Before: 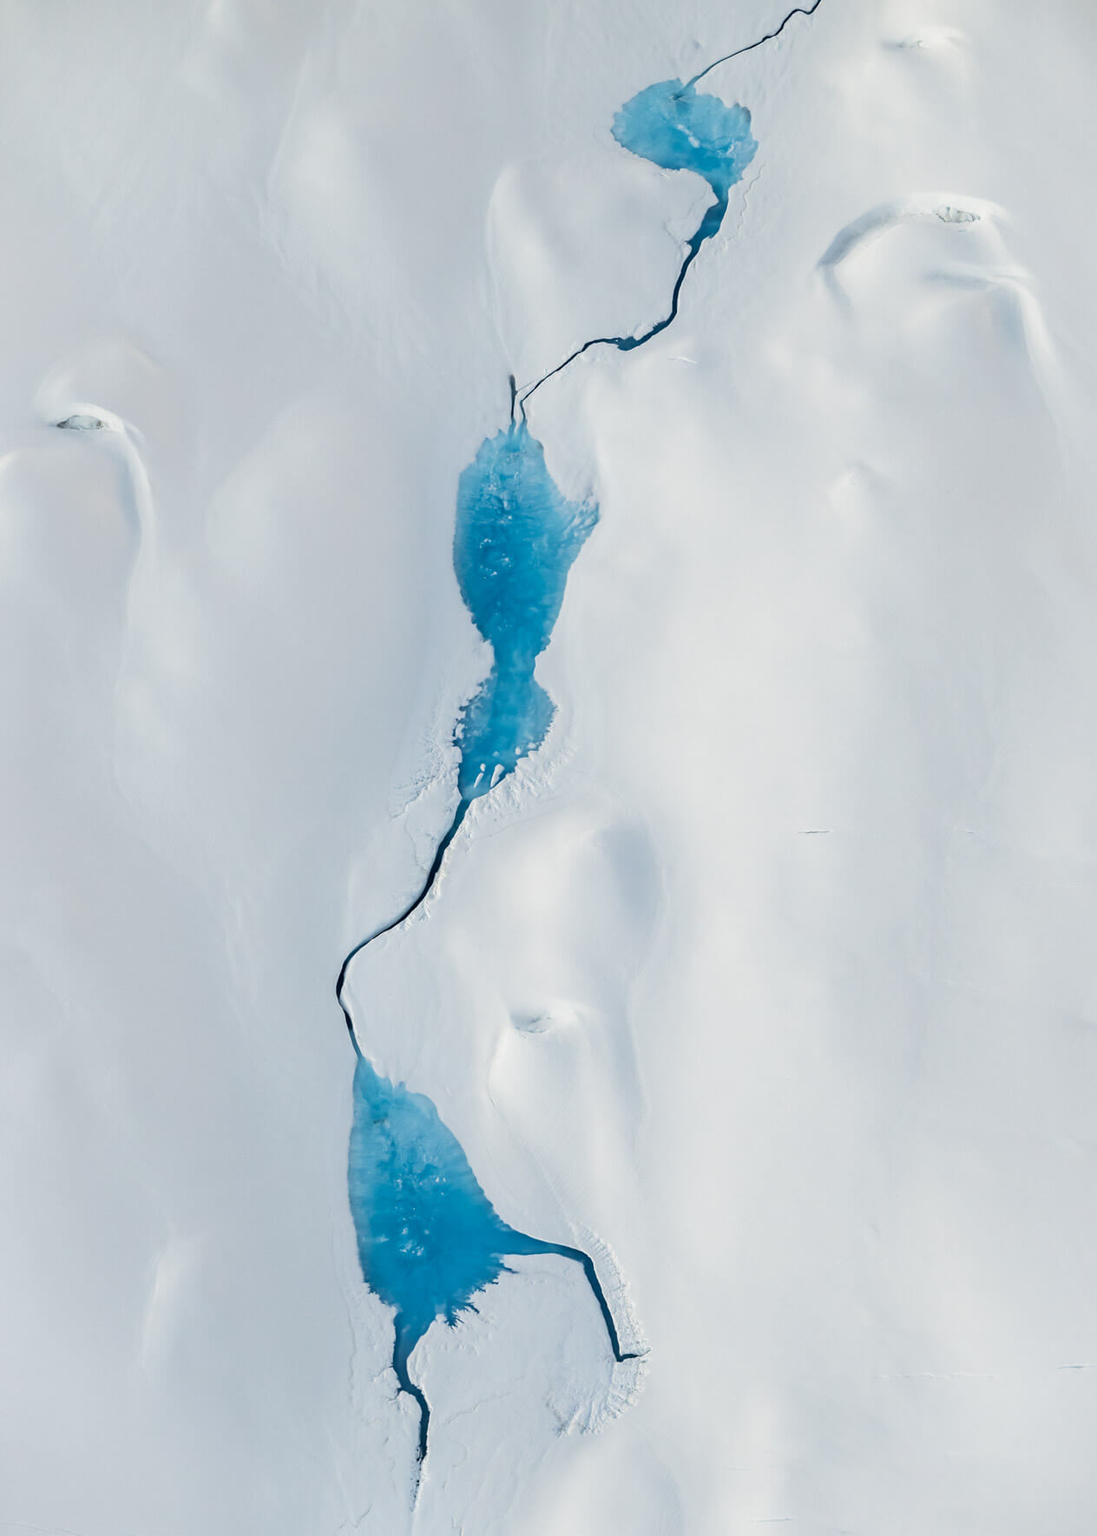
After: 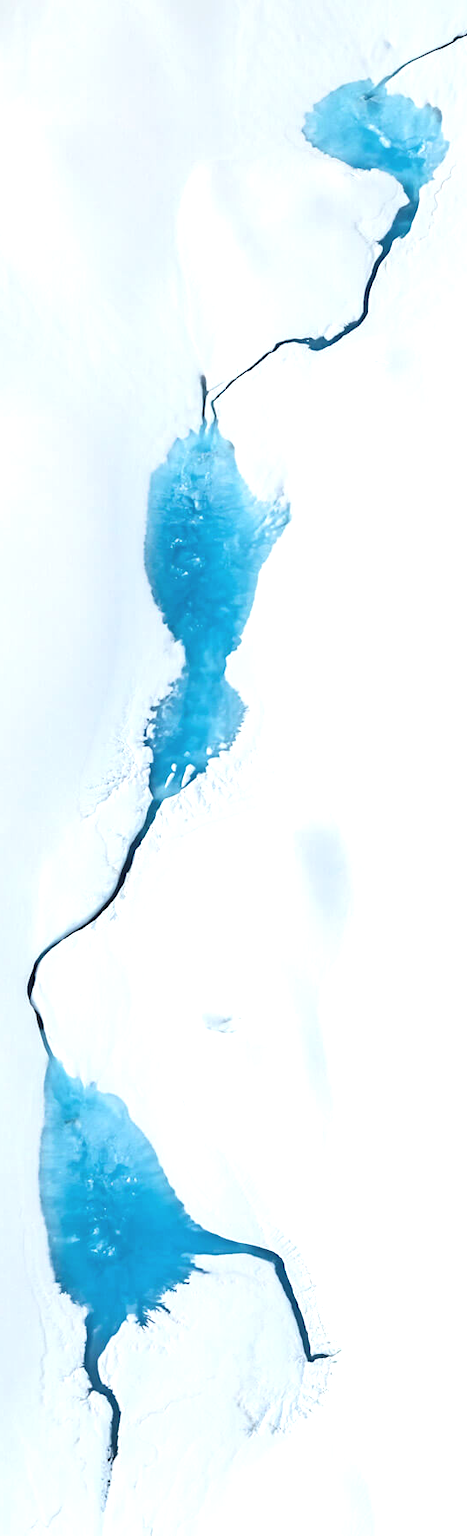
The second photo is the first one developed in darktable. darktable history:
exposure: black level correction -0.004, exposure 0.057 EV, compensate highlight preservation false
crop: left 28.169%, right 29.121%
tone equalizer: -8 EV -0.741 EV, -7 EV -0.713 EV, -6 EV -0.586 EV, -5 EV -0.398 EV, -3 EV 0.399 EV, -2 EV 0.6 EV, -1 EV 0.682 EV, +0 EV 0.765 EV
